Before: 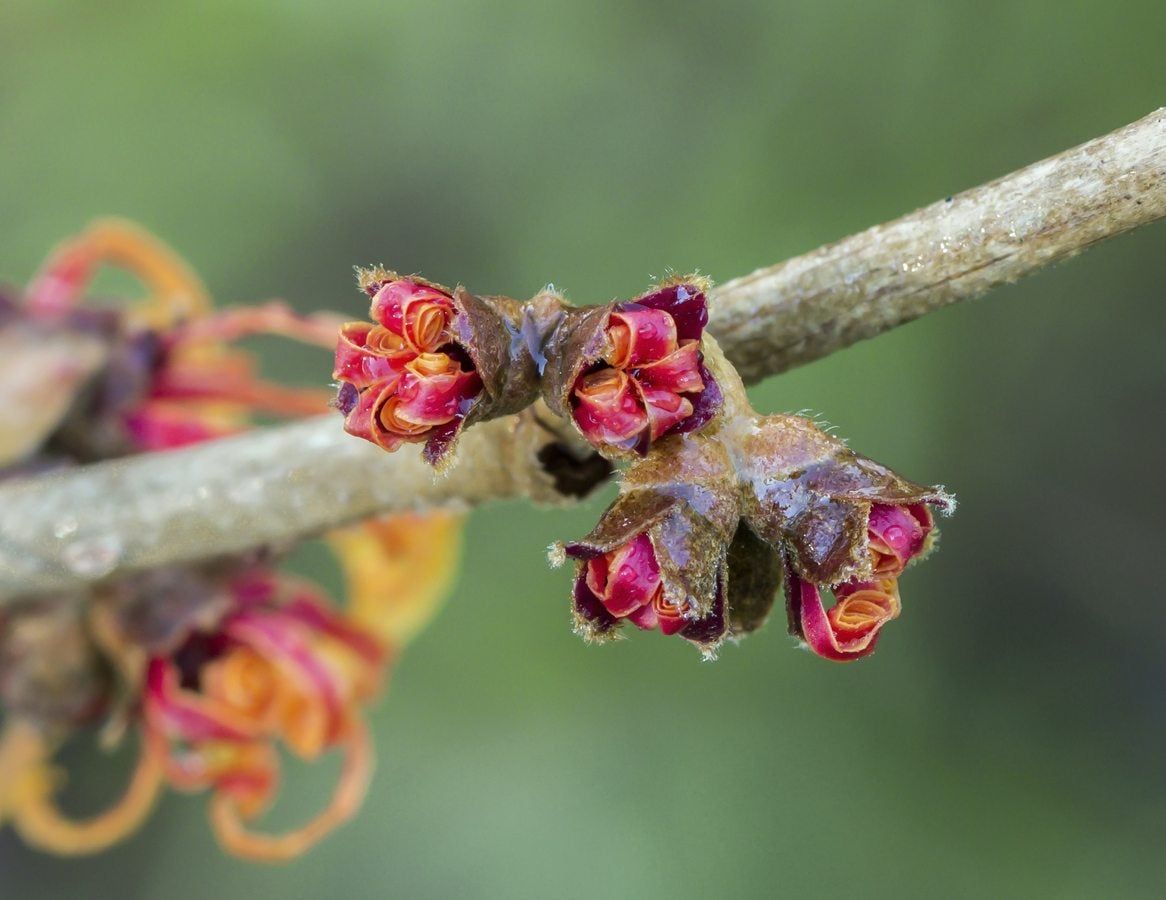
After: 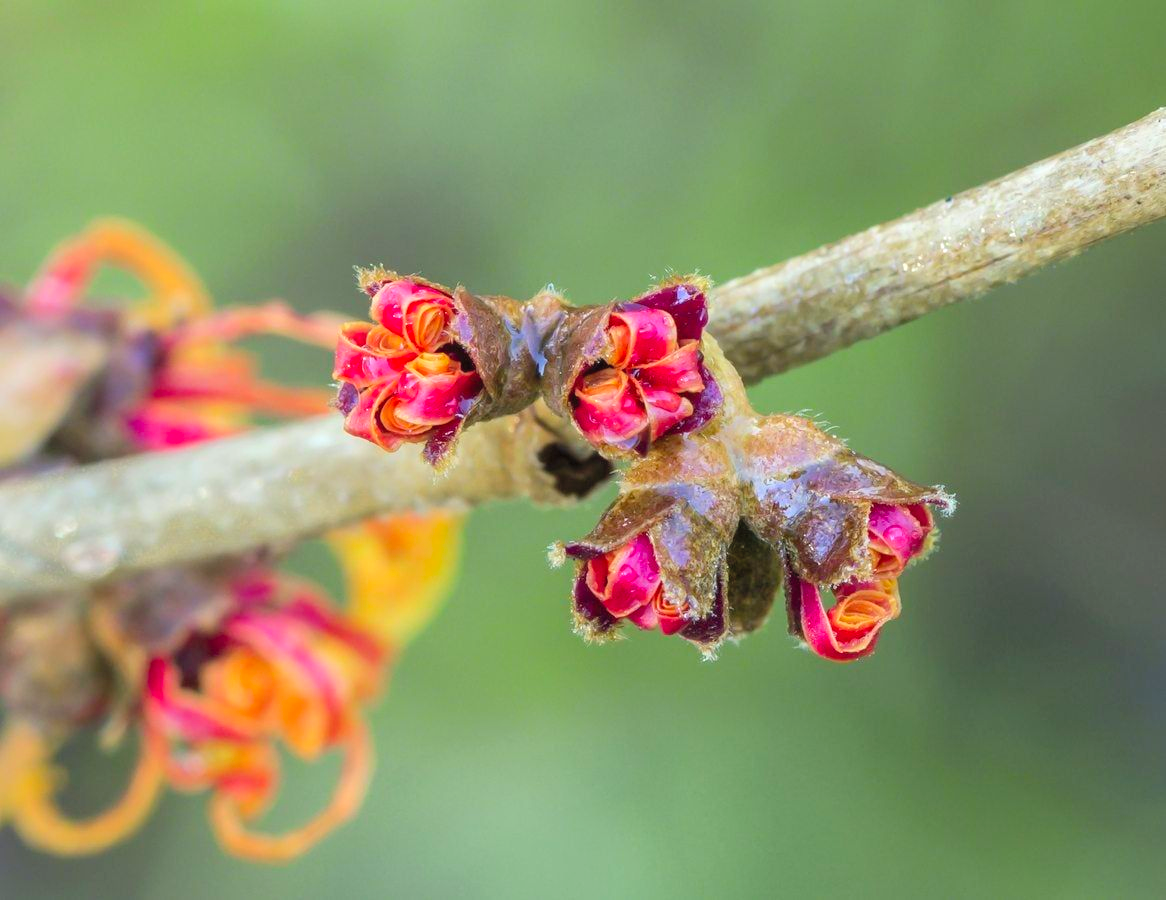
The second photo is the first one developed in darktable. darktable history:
contrast brightness saturation: contrast 0.065, brightness 0.178, saturation 0.402
shadows and highlights: shadows 12.4, white point adjustment 1.12, highlights -0.626, soften with gaussian
